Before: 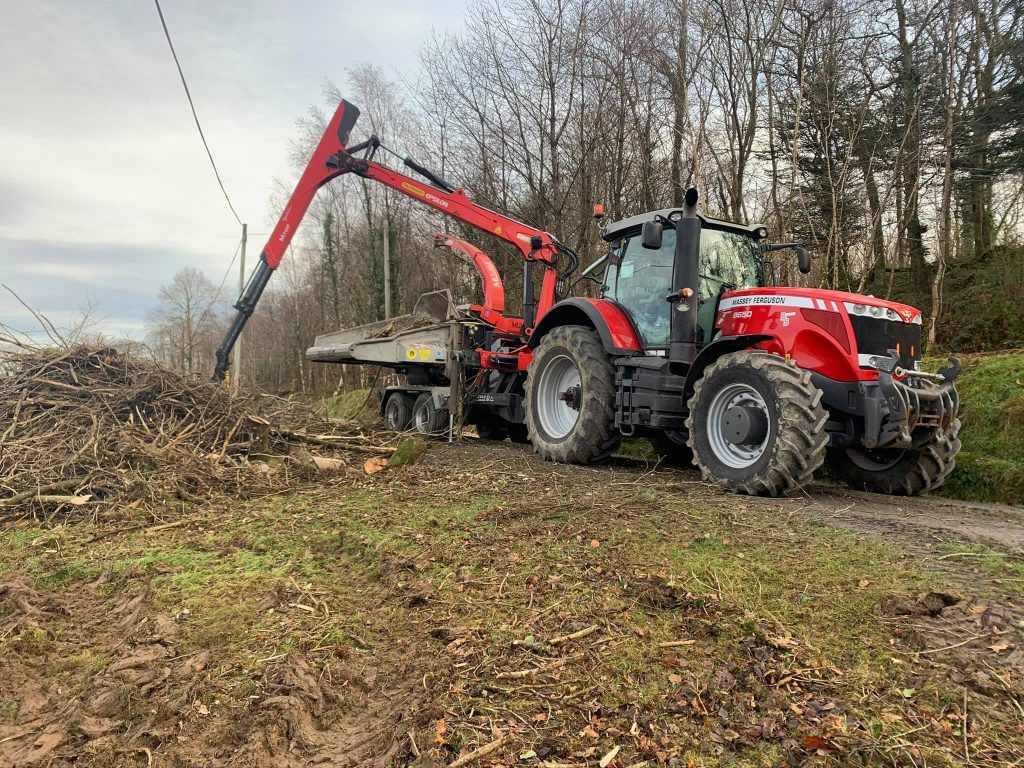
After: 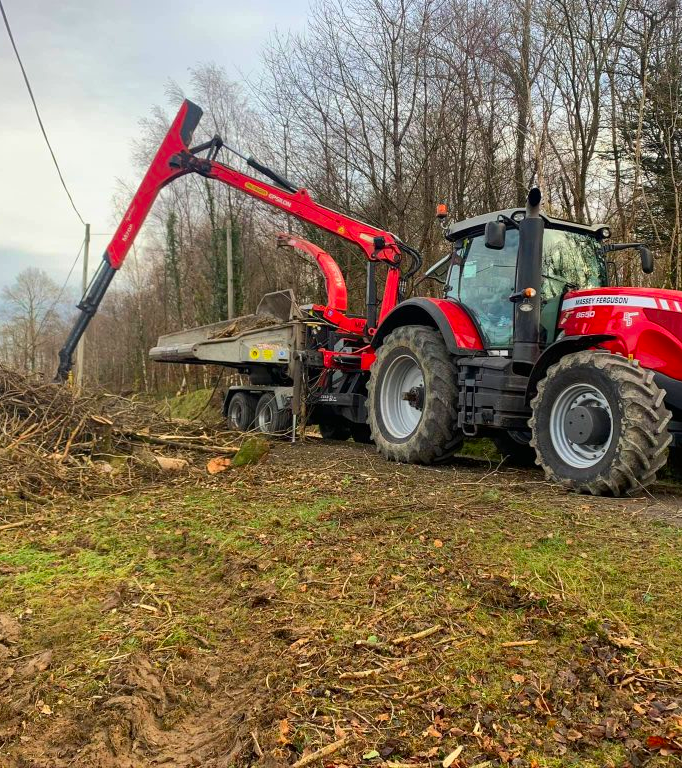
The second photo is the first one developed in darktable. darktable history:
crop: left 15.419%, right 17.914%
contrast brightness saturation: brightness -0.02, saturation 0.35
